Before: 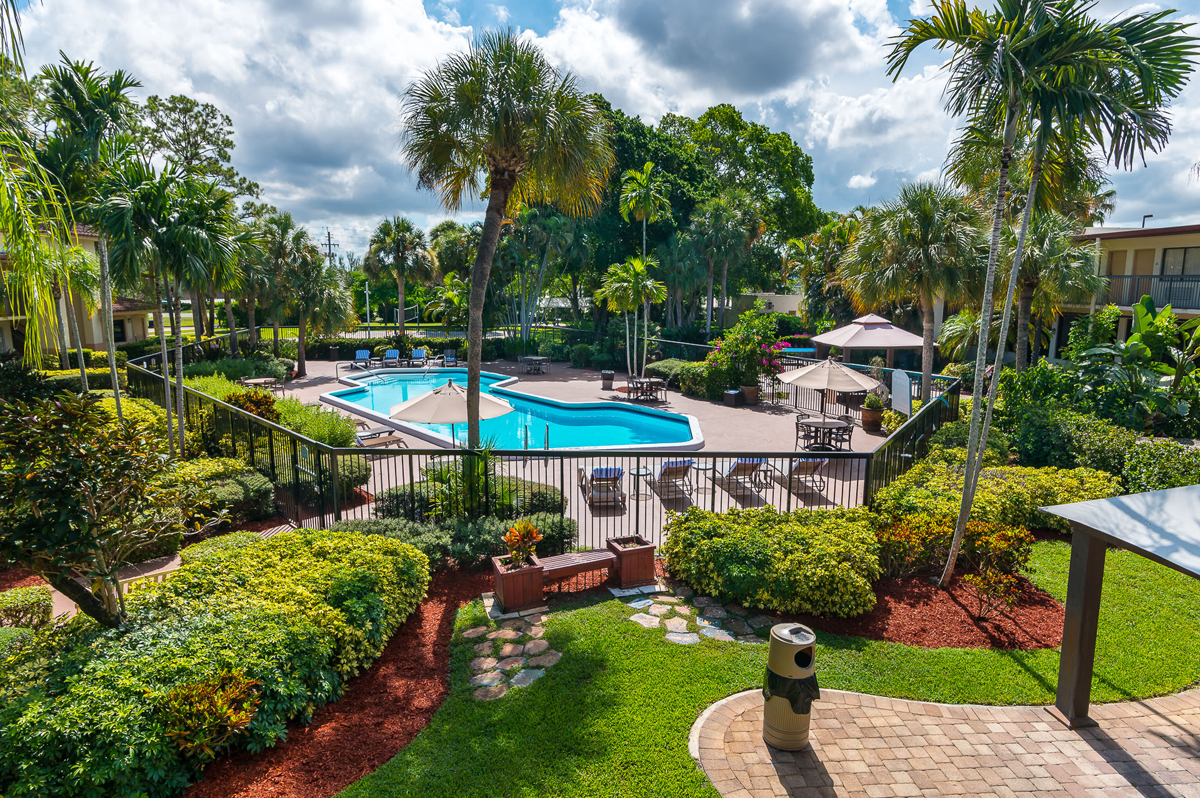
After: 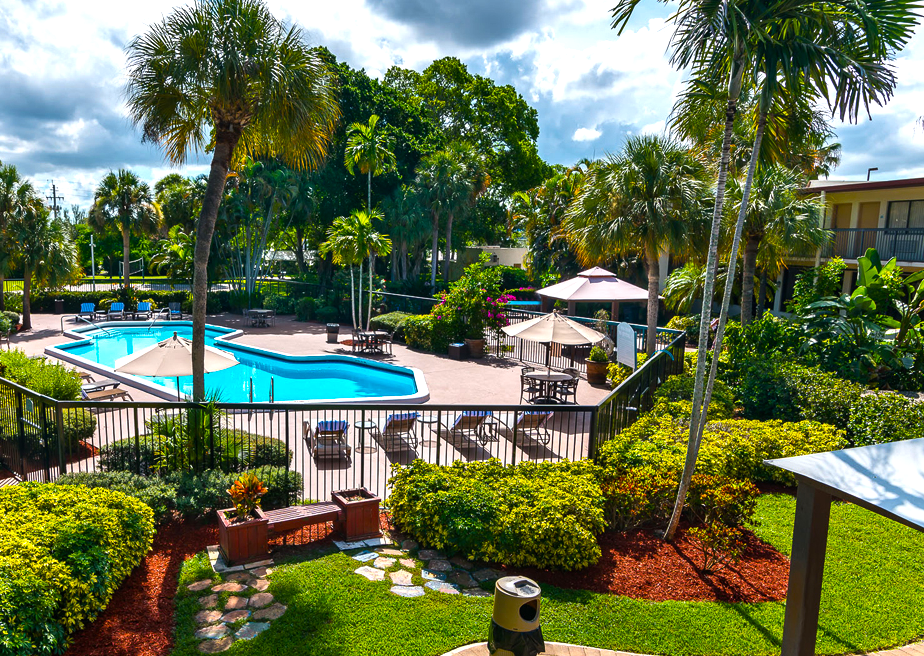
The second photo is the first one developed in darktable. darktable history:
exposure: compensate highlight preservation false
crop: left 22.978%, top 5.924%, bottom 11.793%
color balance rgb: perceptual saturation grading › global saturation 39.158%, perceptual brilliance grading › highlights 13.878%, perceptual brilliance grading › shadows -19.365%
